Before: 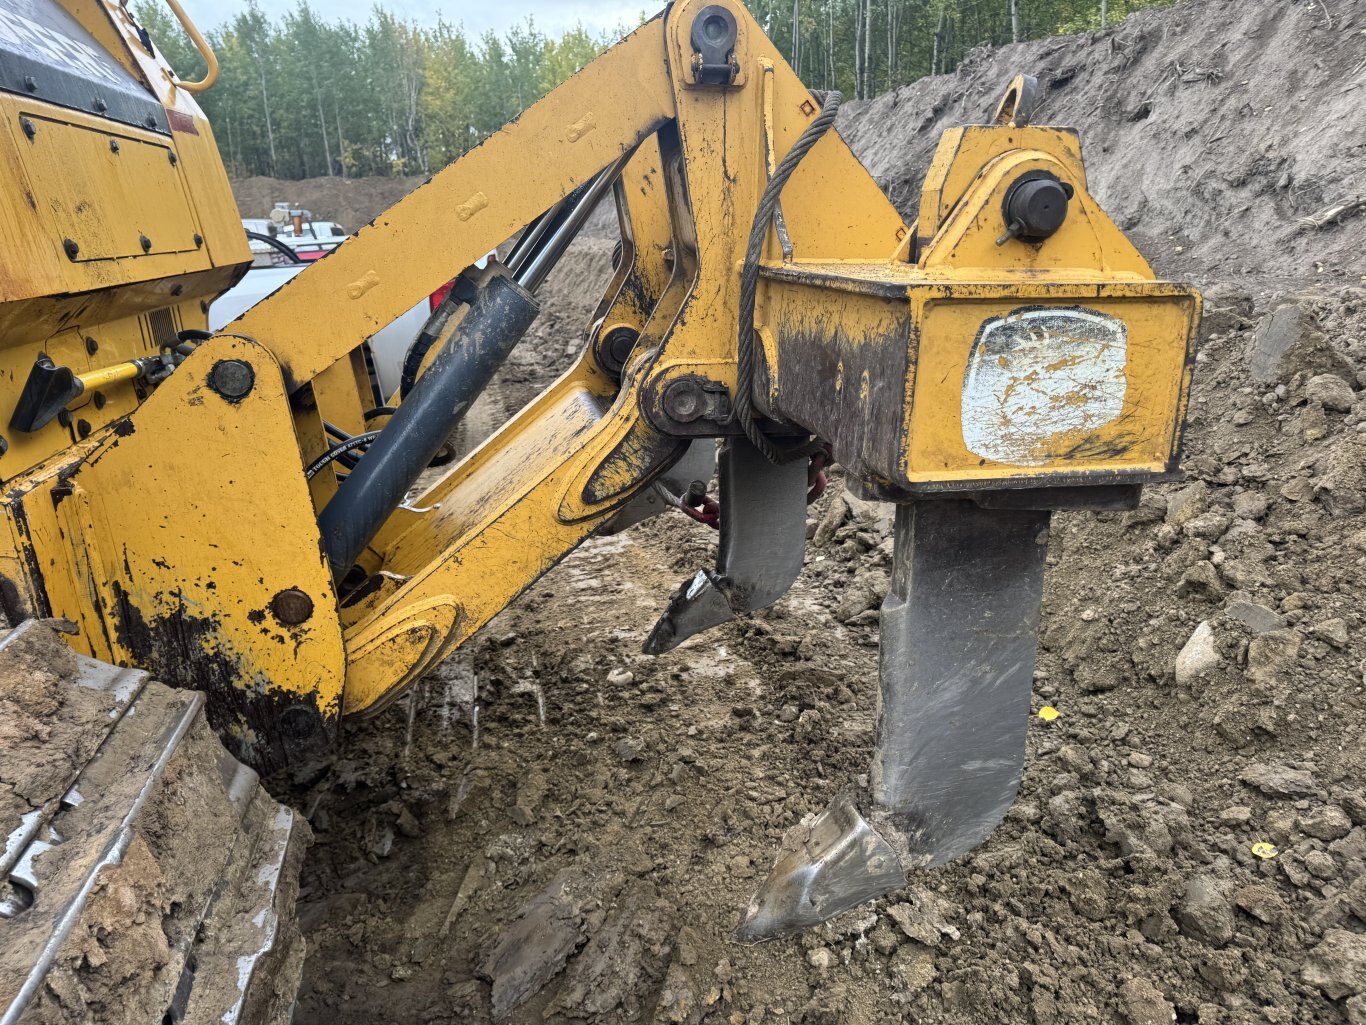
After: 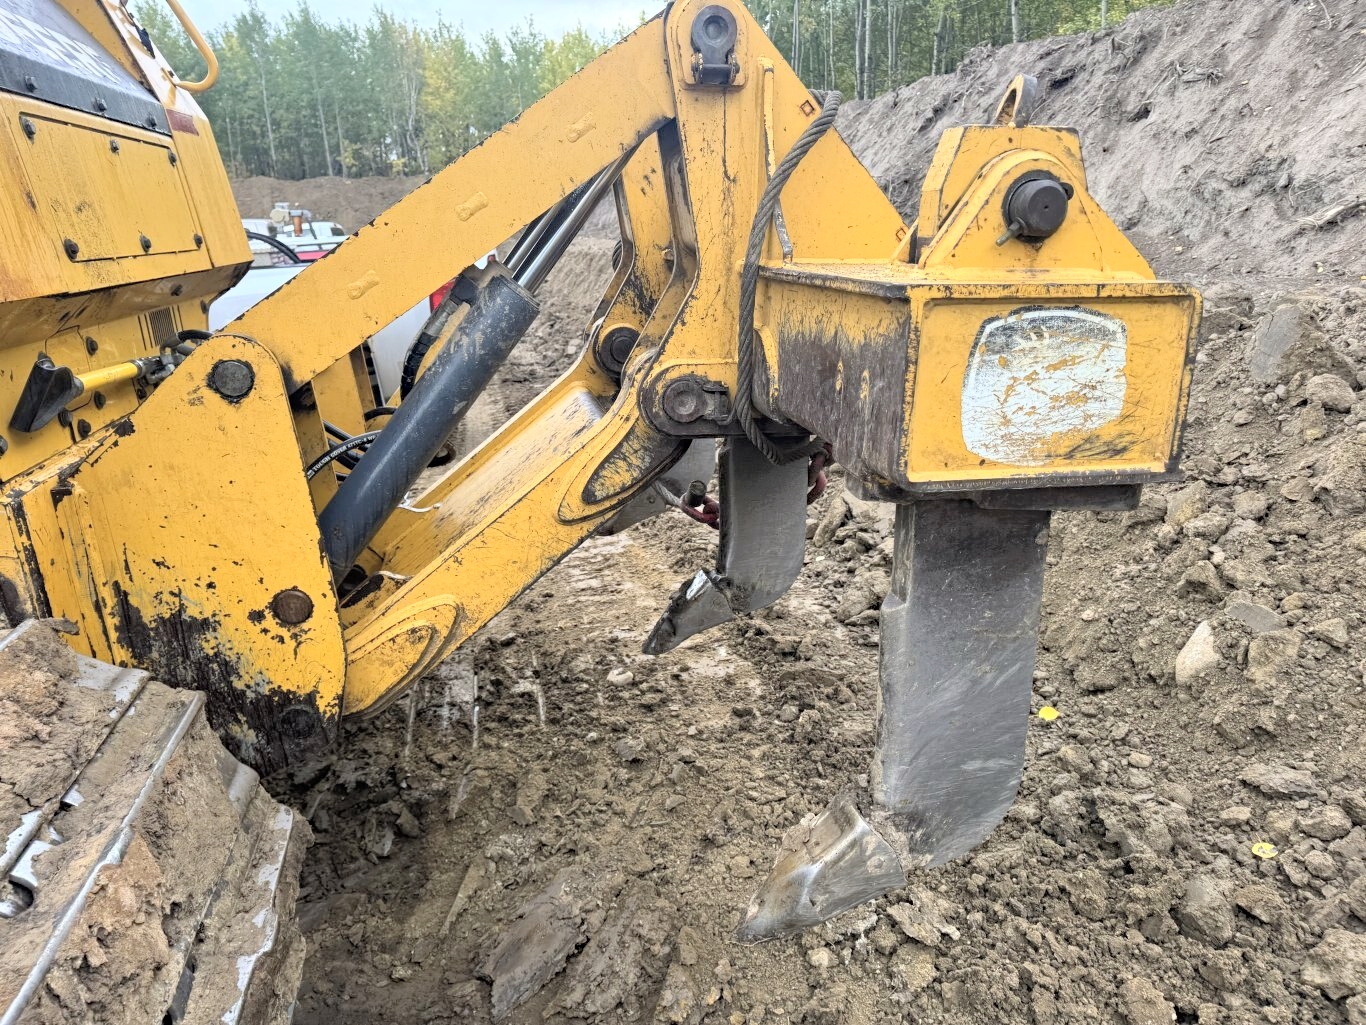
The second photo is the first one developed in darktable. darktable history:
haze removal: compatibility mode true, adaptive false
tone curve: curves: ch0 [(0, 0) (0.003, 0.013) (0.011, 0.017) (0.025, 0.035) (0.044, 0.093) (0.069, 0.146) (0.1, 0.179) (0.136, 0.243) (0.177, 0.294) (0.224, 0.332) (0.277, 0.412) (0.335, 0.454) (0.399, 0.531) (0.468, 0.611) (0.543, 0.669) (0.623, 0.738) (0.709, 0.823) (0.801, 0.881) (0.898, 0.951) (1, 1)], color space Lab, independent channels, preserve colors none
